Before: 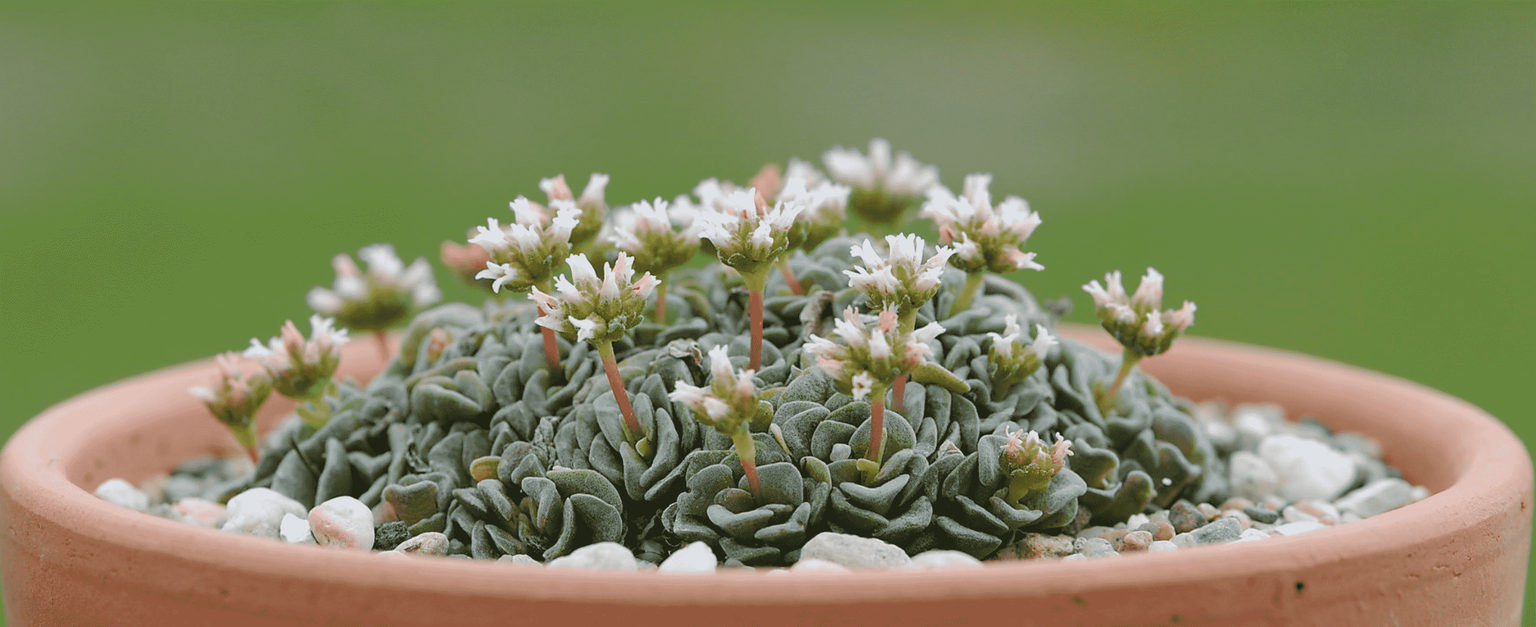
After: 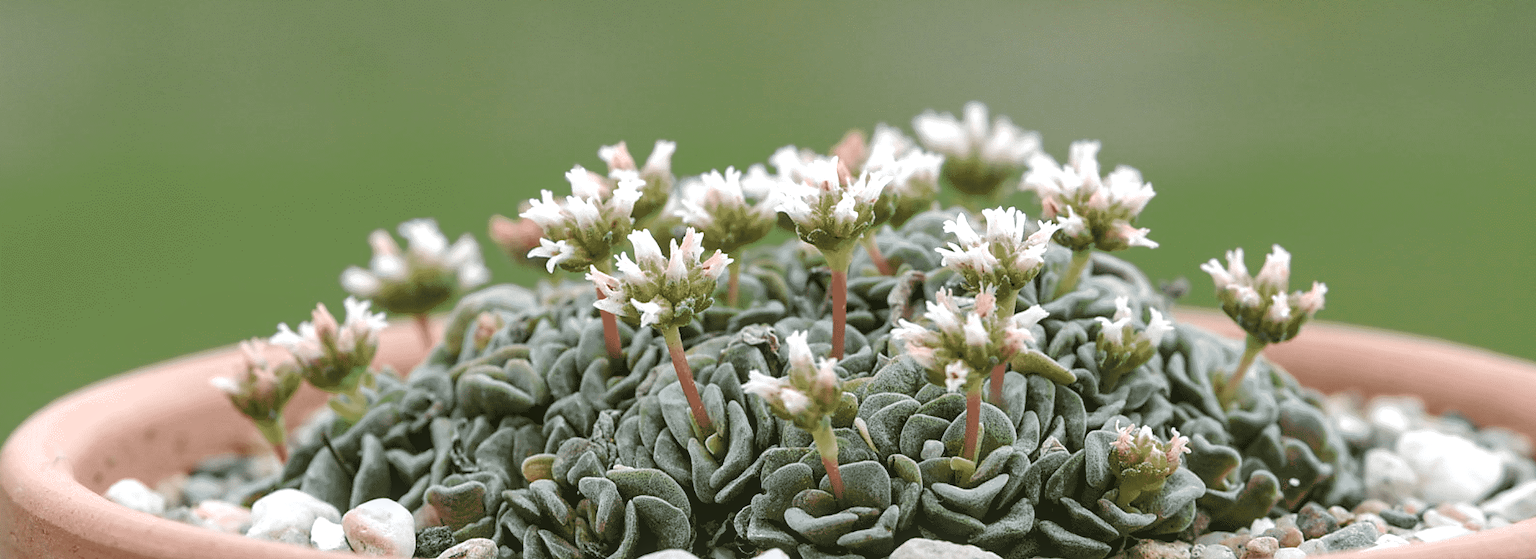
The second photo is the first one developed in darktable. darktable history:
local contrast: on, module defaults
color balance rgb: linear chroma grading › shadows -1.911%, linear chroma grading › highlights -14.84%, linear chroma grading › global chroma -9.836%, linear chroma grading › mid-tones -10.208%, perceptual saturation grading › global saturation 0.857%, perceptual brilliance grading › global brilliance 1.891%, perceptual brilliance grading › highlights 8.14%, perceptual brilliance grading › shadows -3.362%, global vibrance 20%
crop: top 7.549%, right 9.833%, bottom 11.929%
exposure: compensate highlight preservation false
